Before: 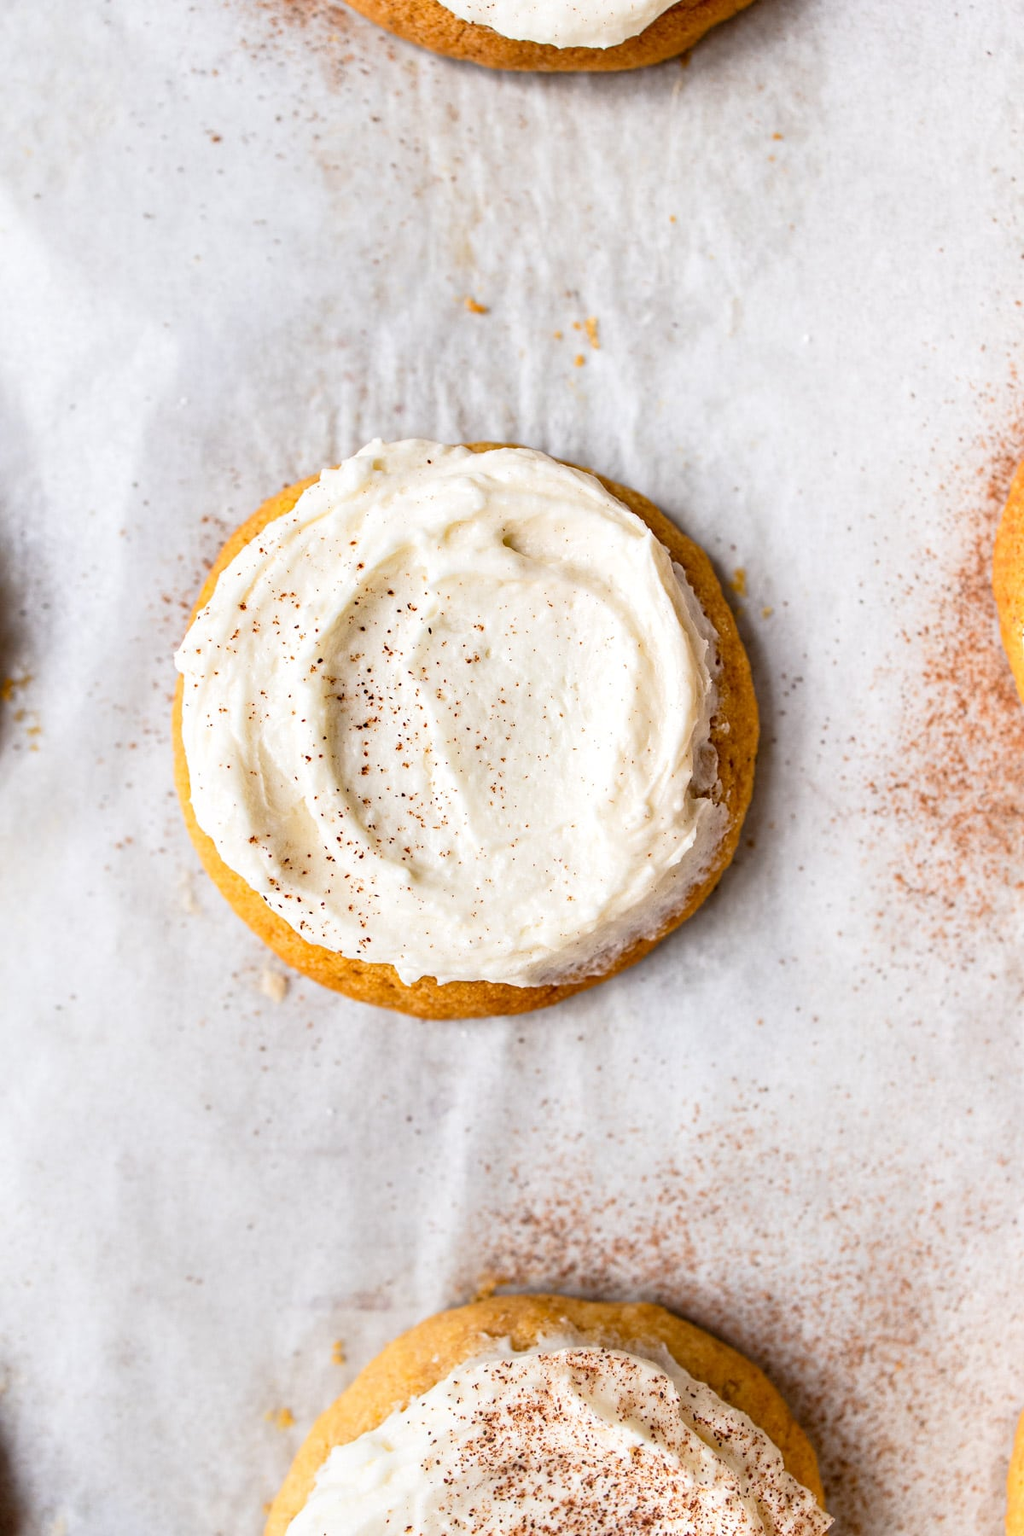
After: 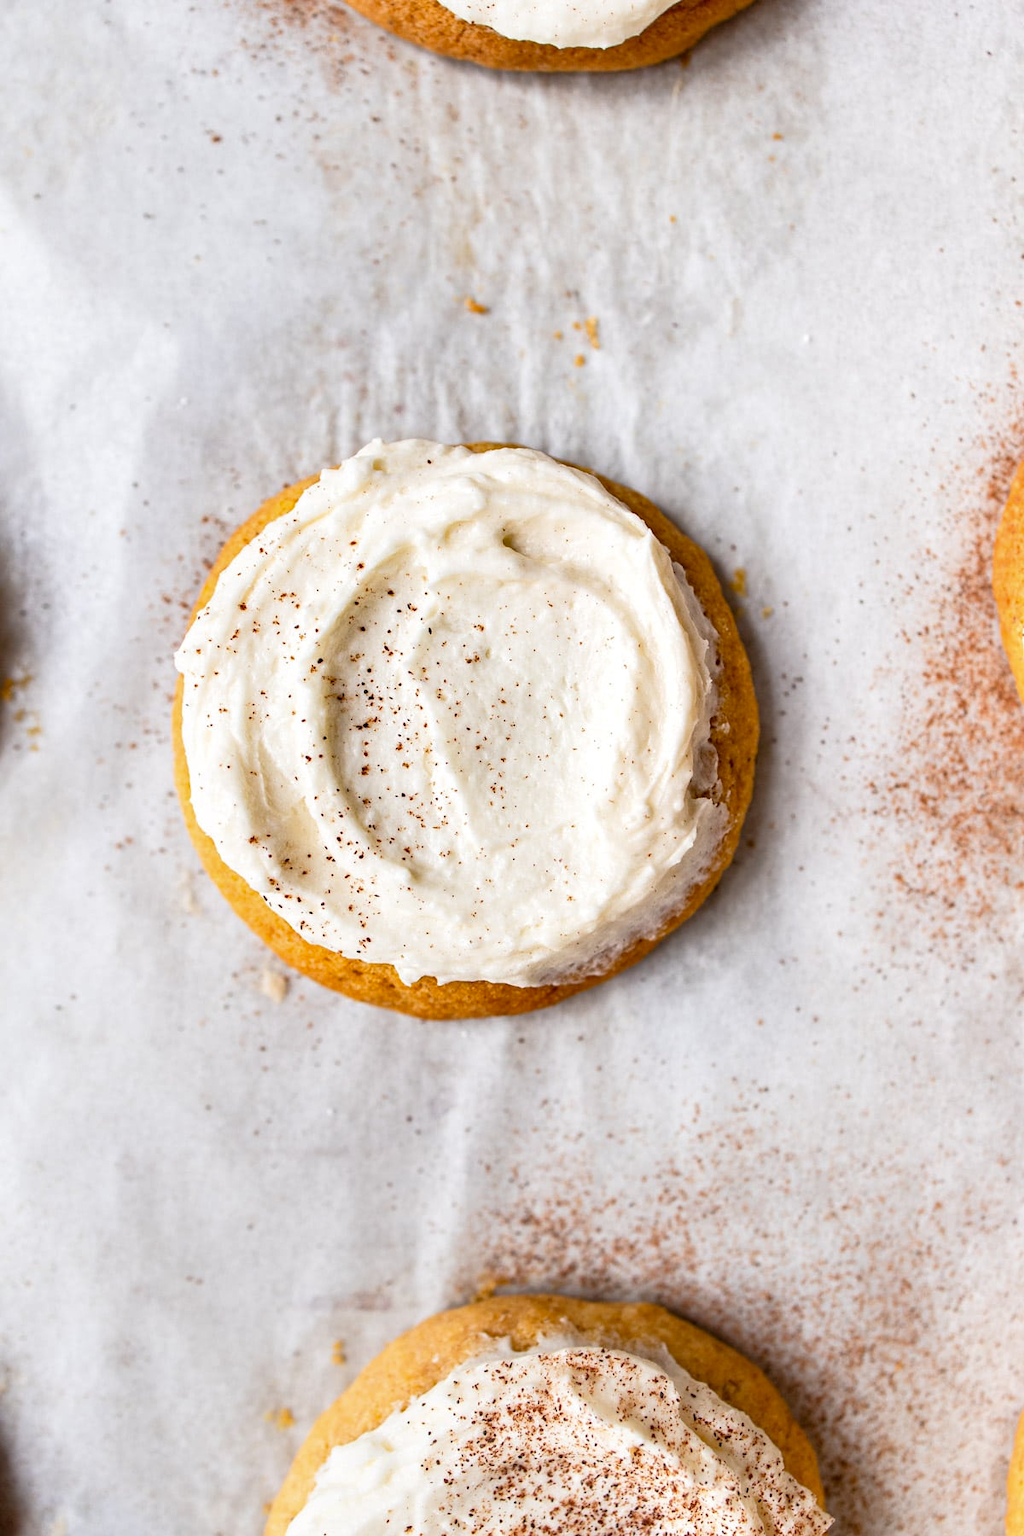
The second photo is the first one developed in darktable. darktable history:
shadows and highlights: shadows 75.28, highlights -26.43, soften with gaussian
